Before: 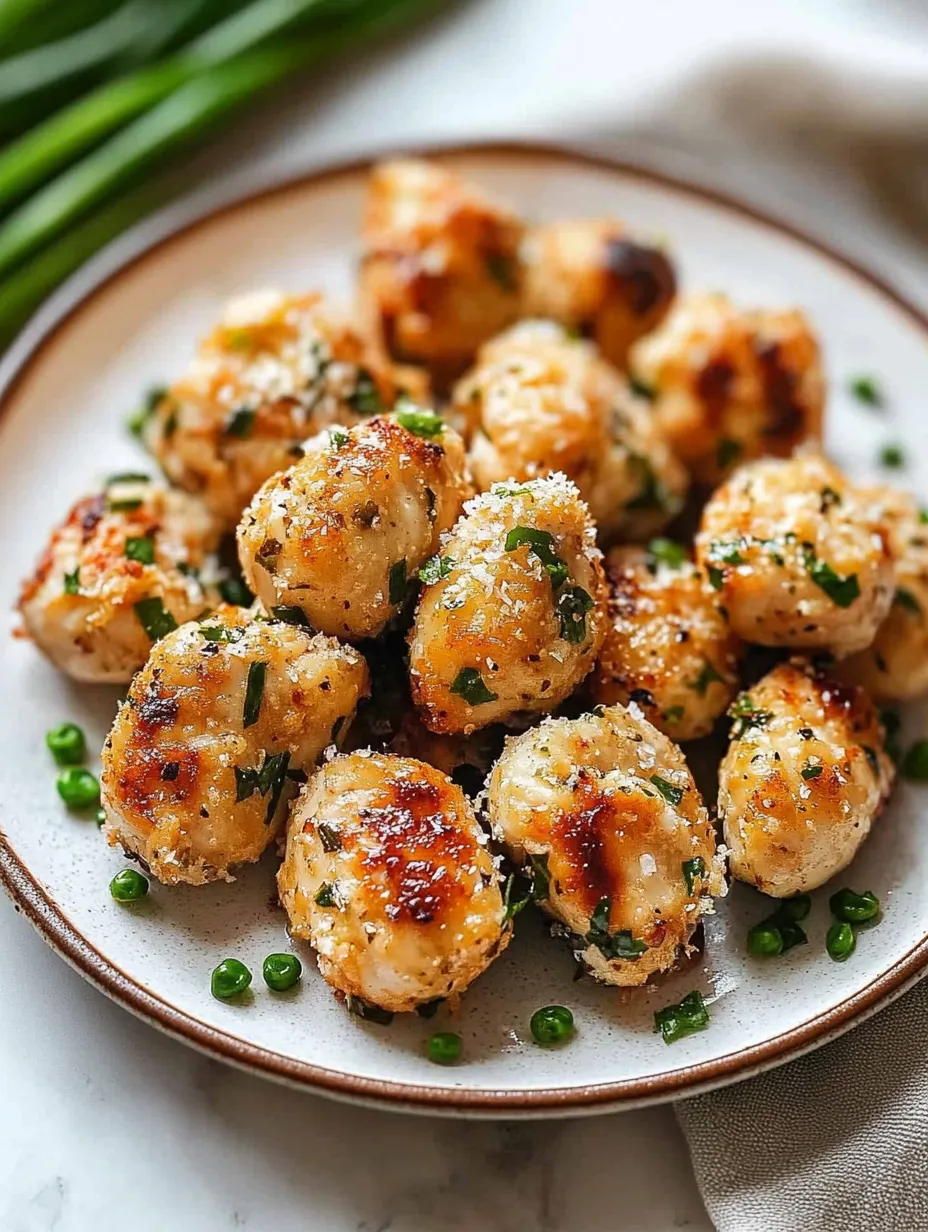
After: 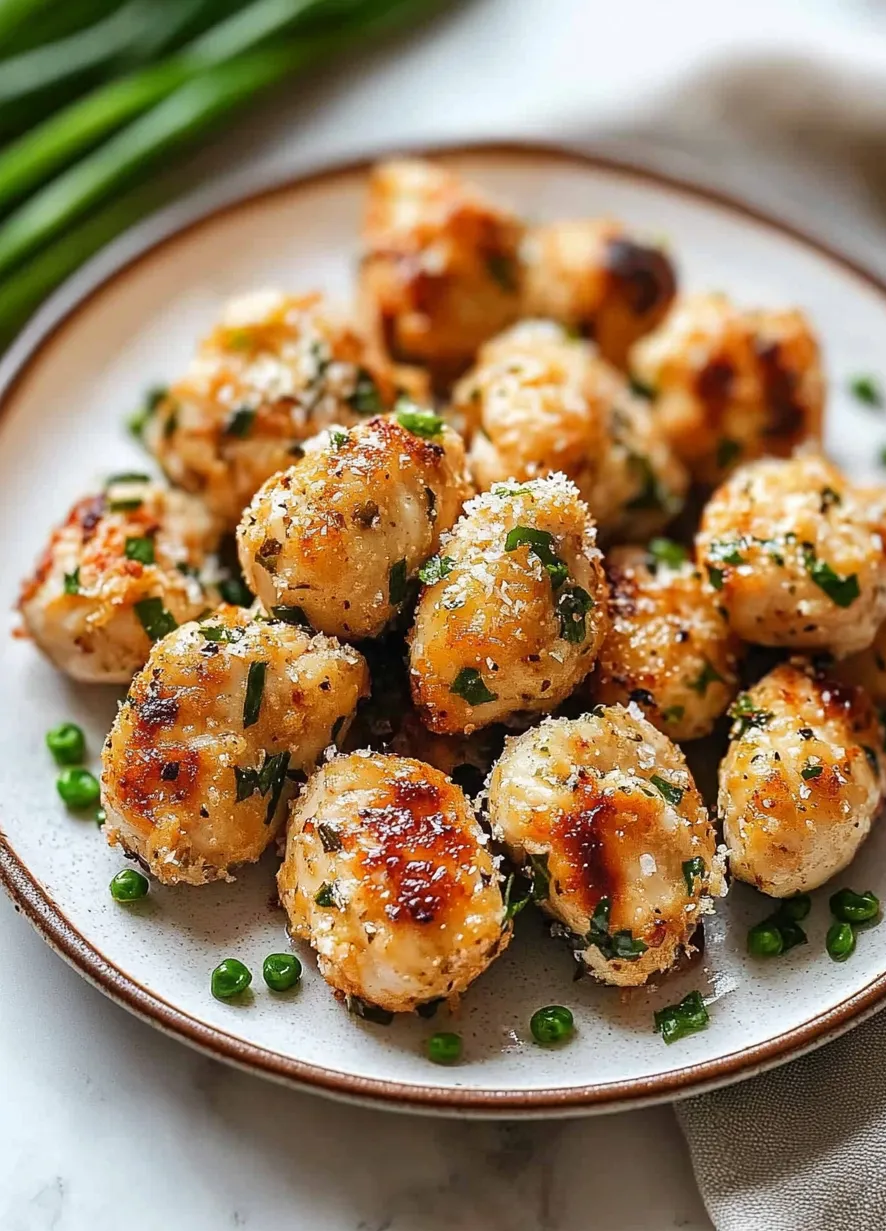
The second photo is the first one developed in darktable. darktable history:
crop: right 4.449%, bottom 0.03%
